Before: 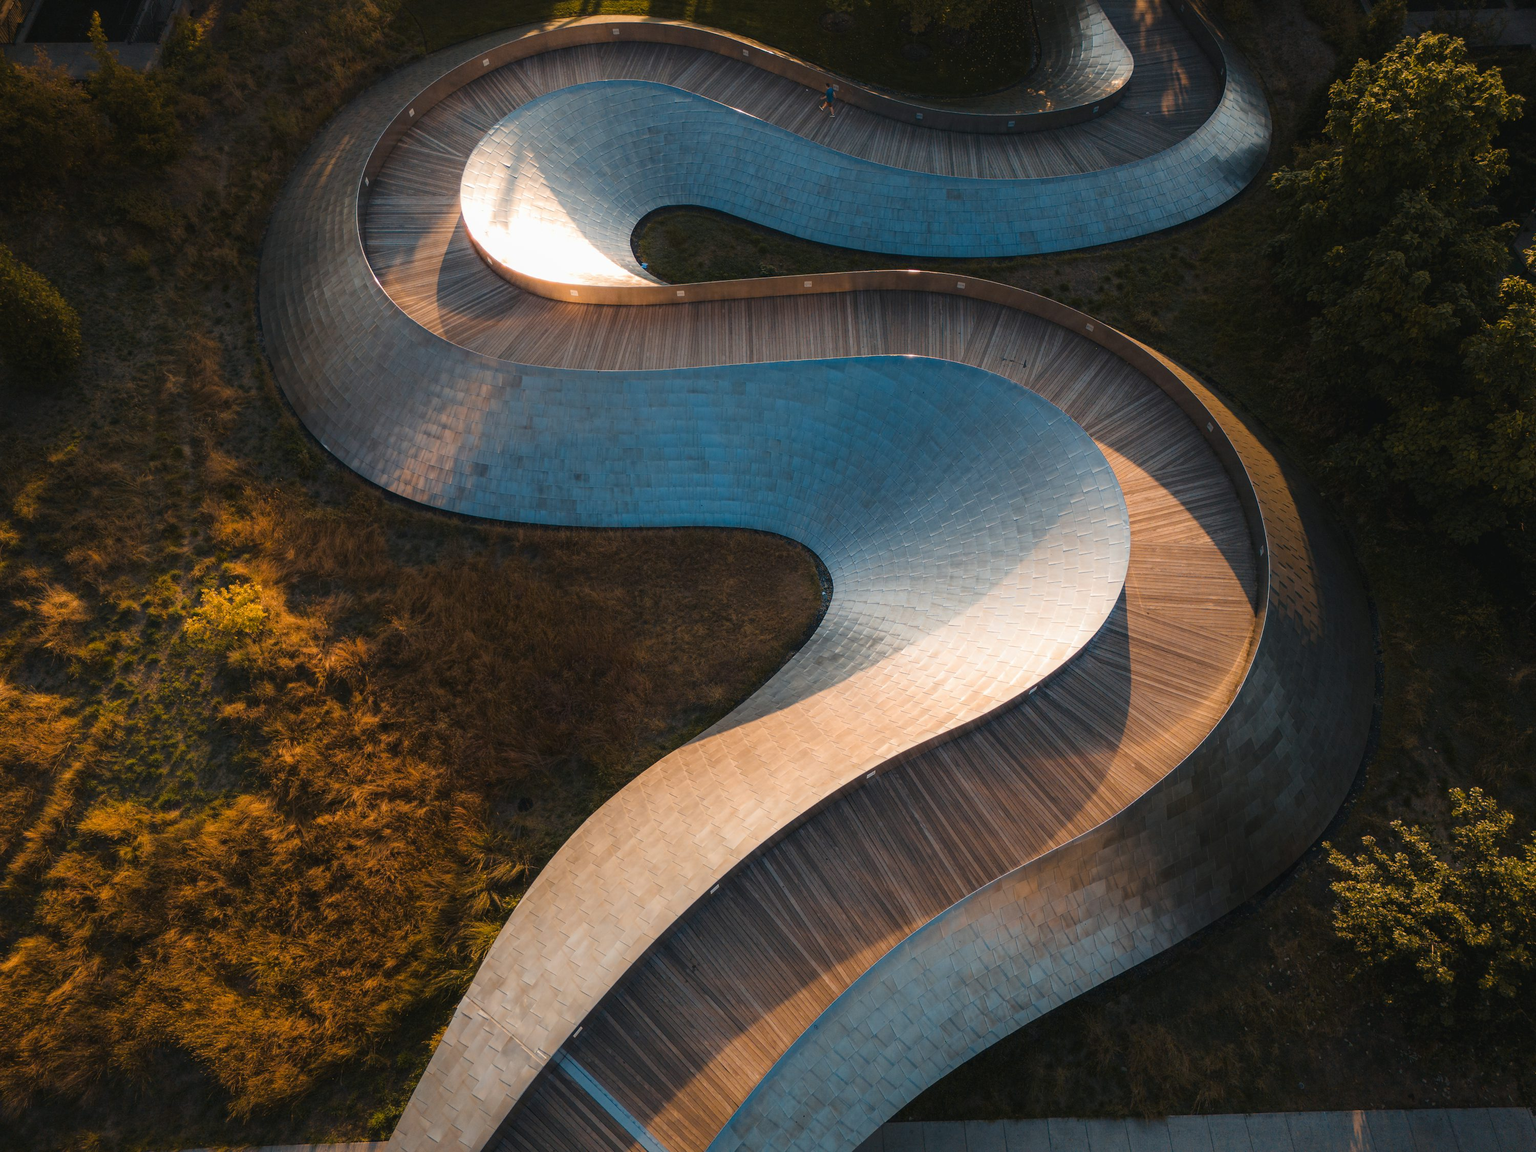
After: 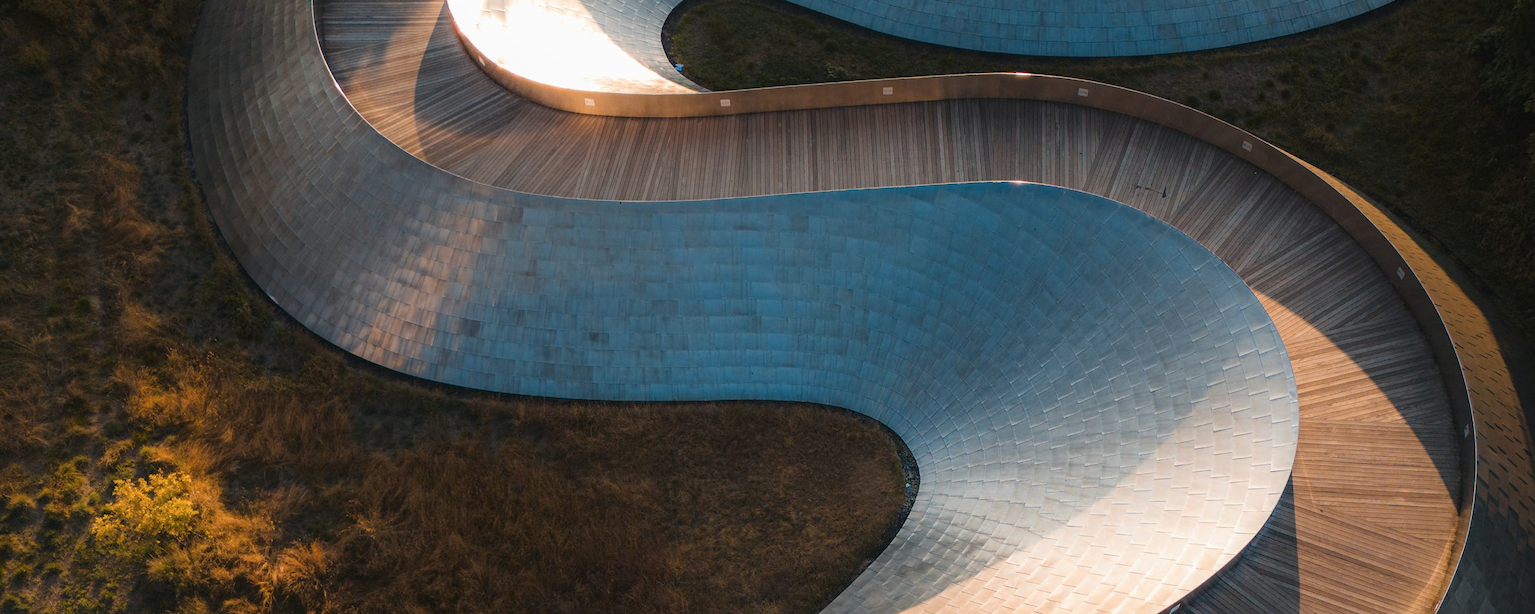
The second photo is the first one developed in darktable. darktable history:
crop: left 7.303%, top 18.533%, right 14.294%, bottom 39.605%
contrast brightness saturation: saturation -0.059
